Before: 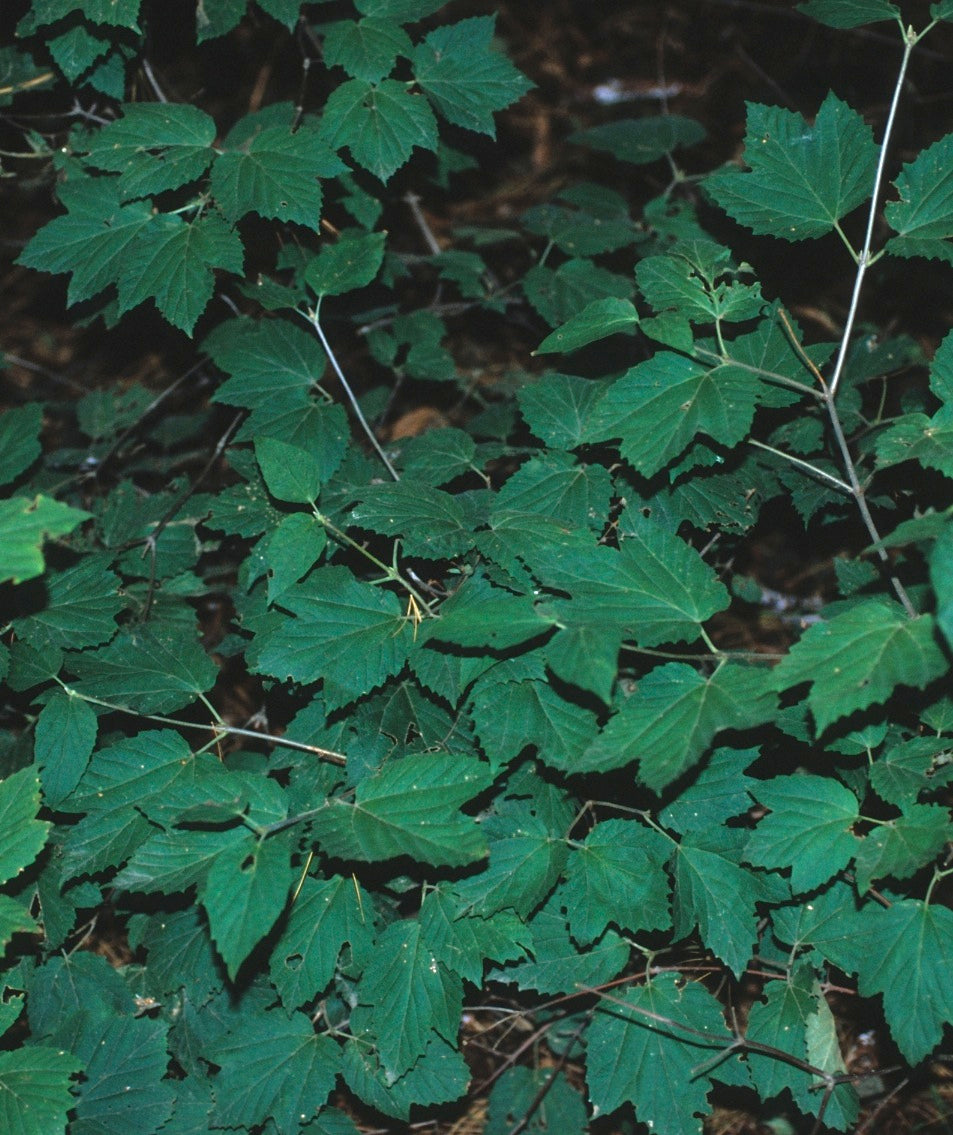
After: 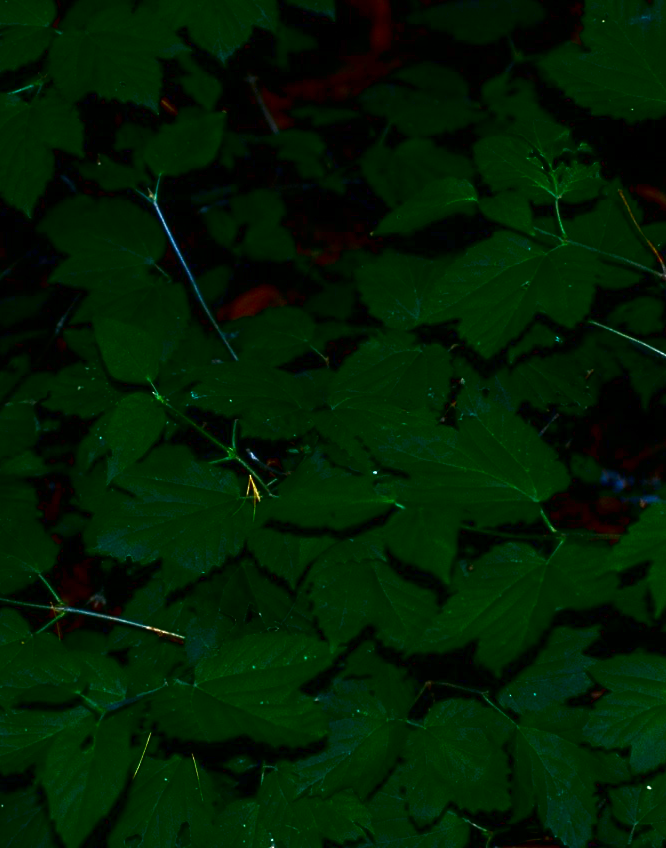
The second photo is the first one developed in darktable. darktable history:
crop and rotate: left 17.046%, top 10.659%, right 12.989%, bottom 14.553%
contrast brightness saturation: brightness -1, saturation 1
